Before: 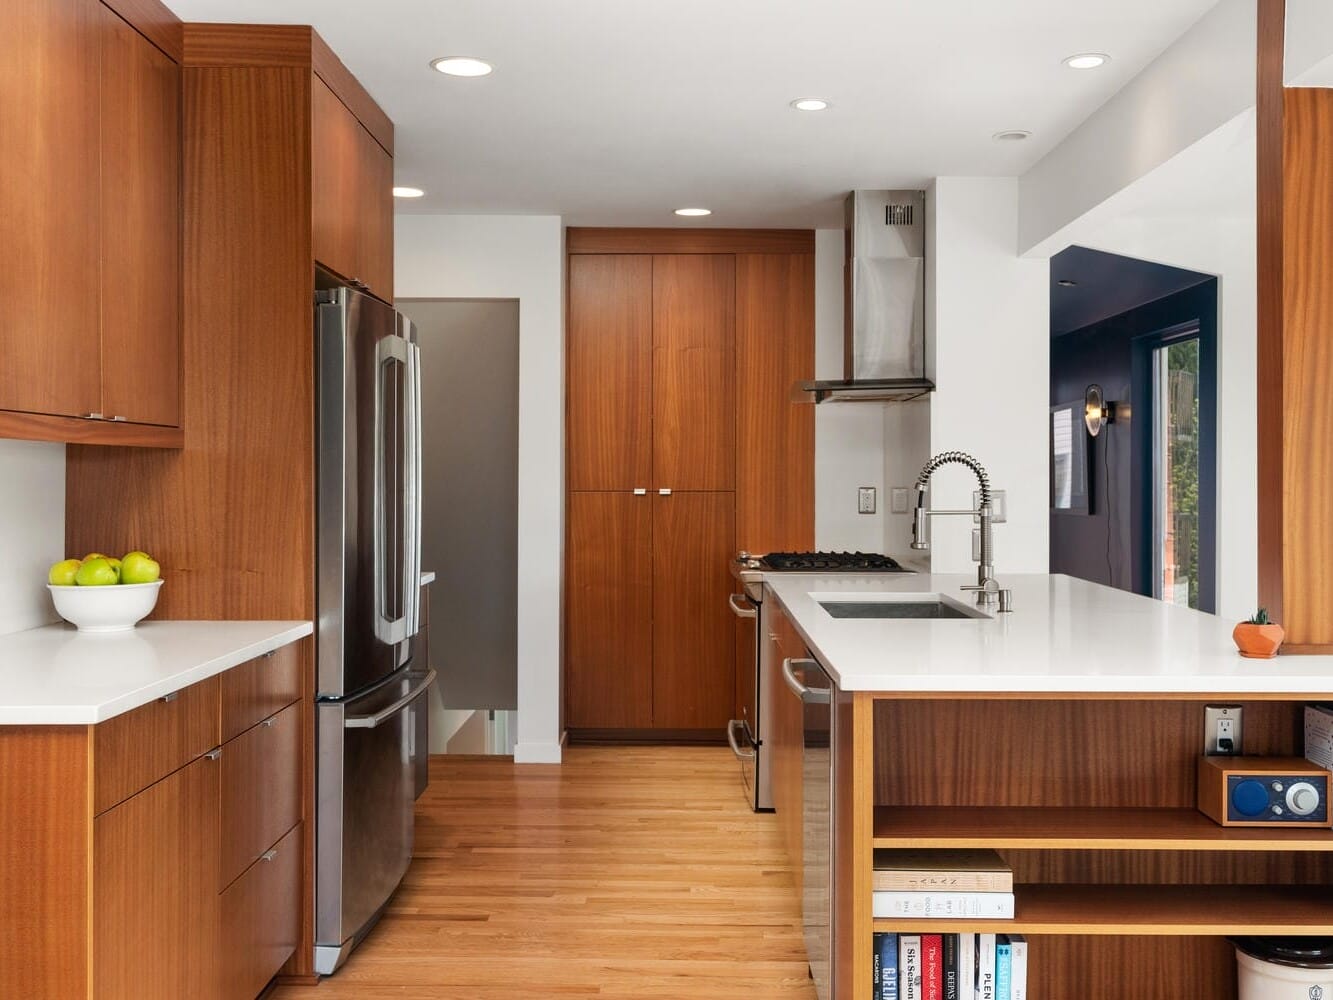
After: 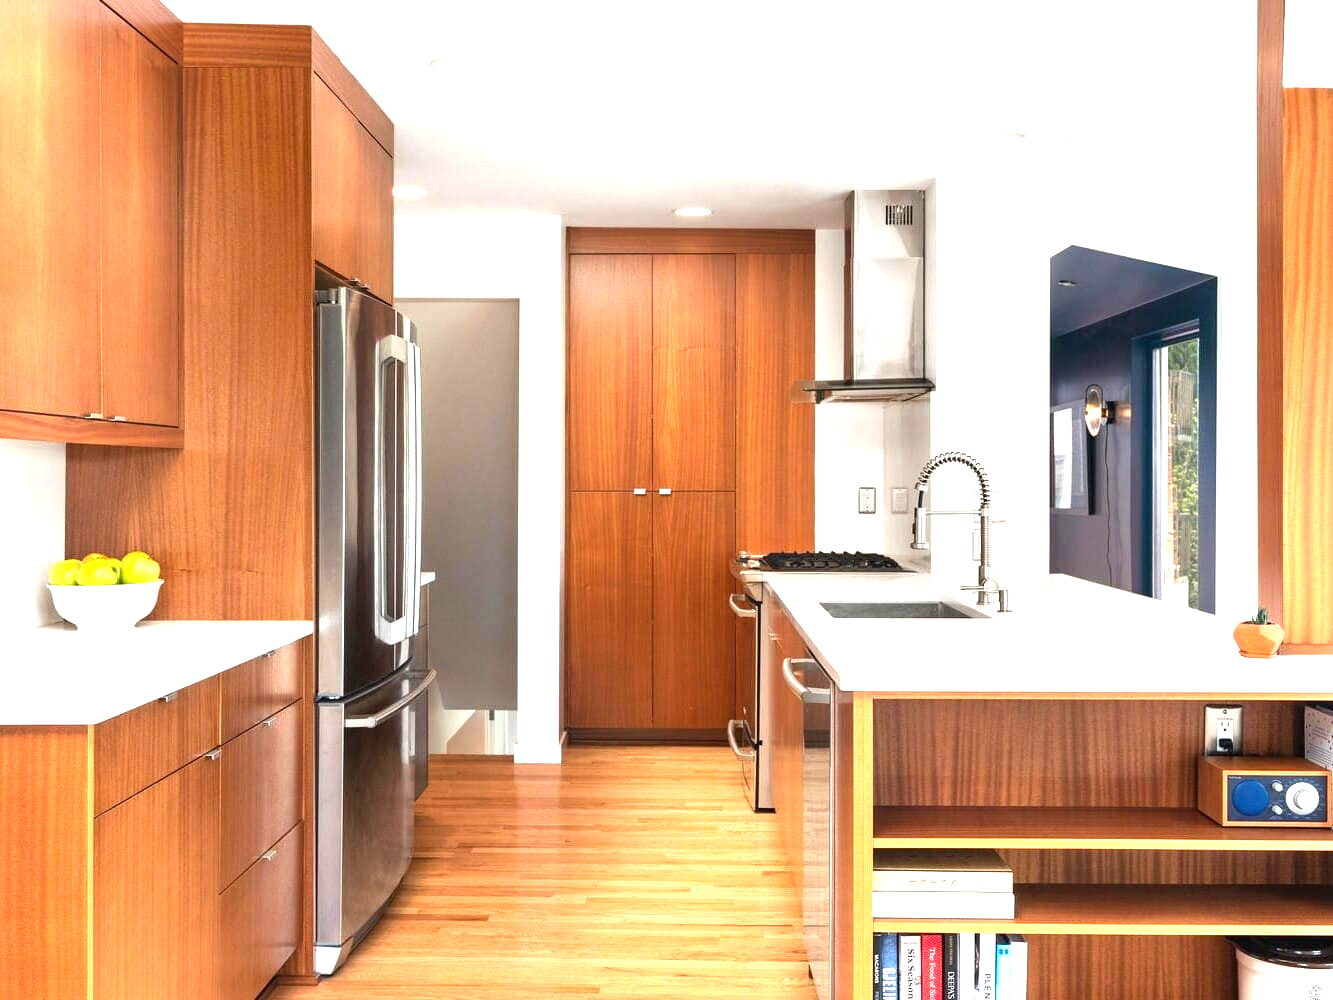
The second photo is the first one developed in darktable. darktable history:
exposure: black level correction 0, exposure 1.451 EV, compensate exposure bias true, compensate highlight preservation false
